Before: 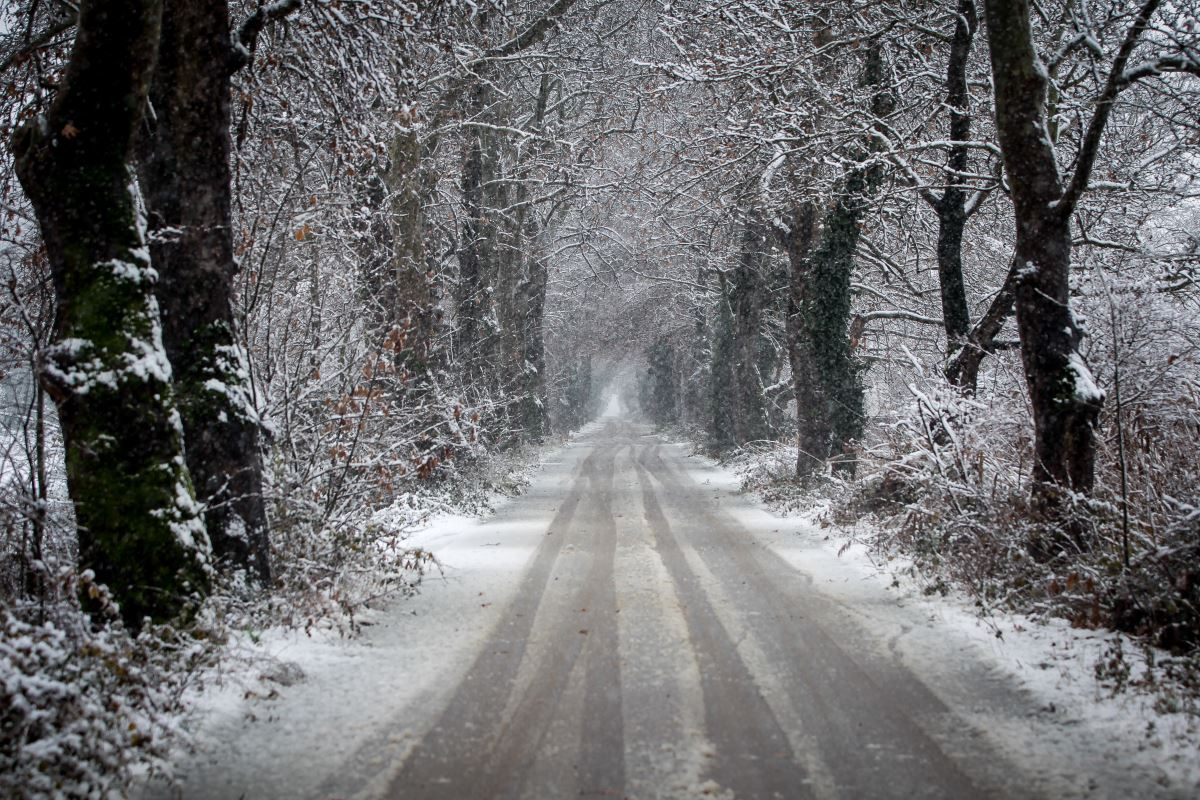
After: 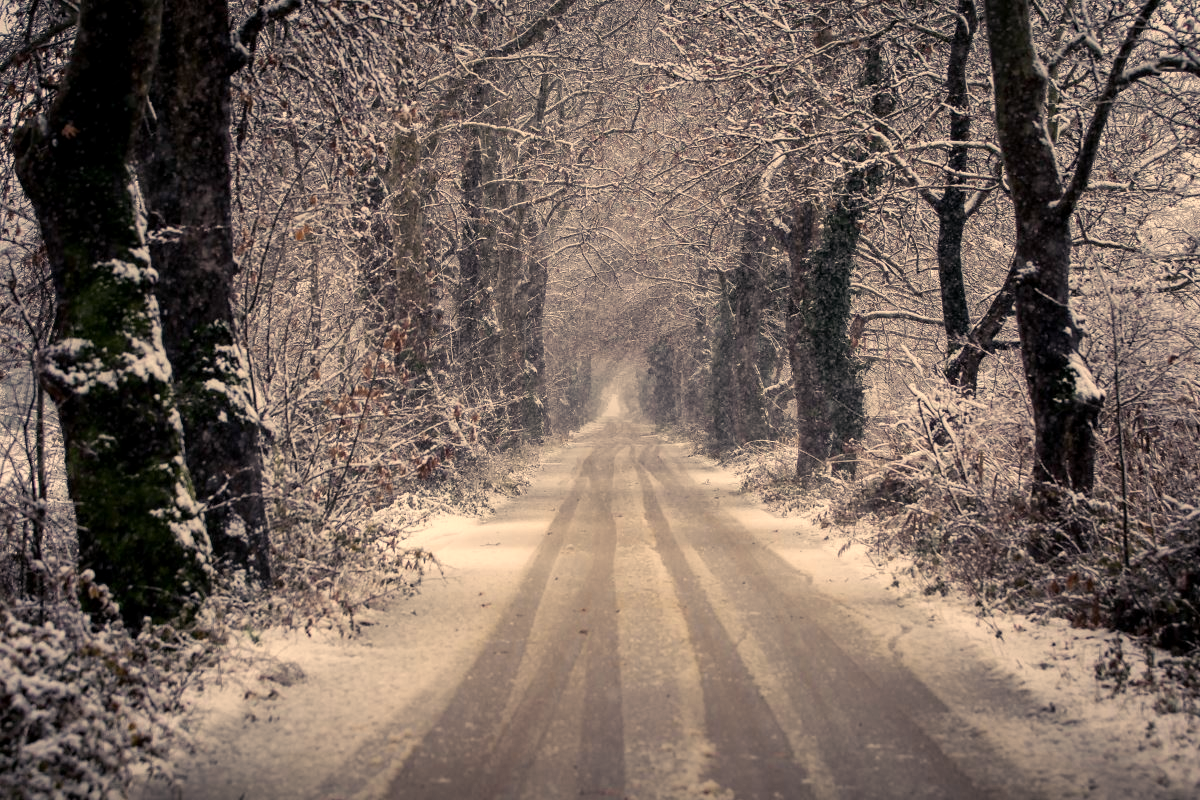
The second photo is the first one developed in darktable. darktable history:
color balance rgb: shadows lift › chroma 2%, shadows lift › hue 263°, highlights gain › chroma 8%, highlights gain › hue 84°, linear chroma grading › global chroma -15%, saturation formula JzAzBz (2021)
exposure: black level correction 0.001, compensate highlight preservation false
color correction: highlights a* 12.23, highlights b* 5.41
